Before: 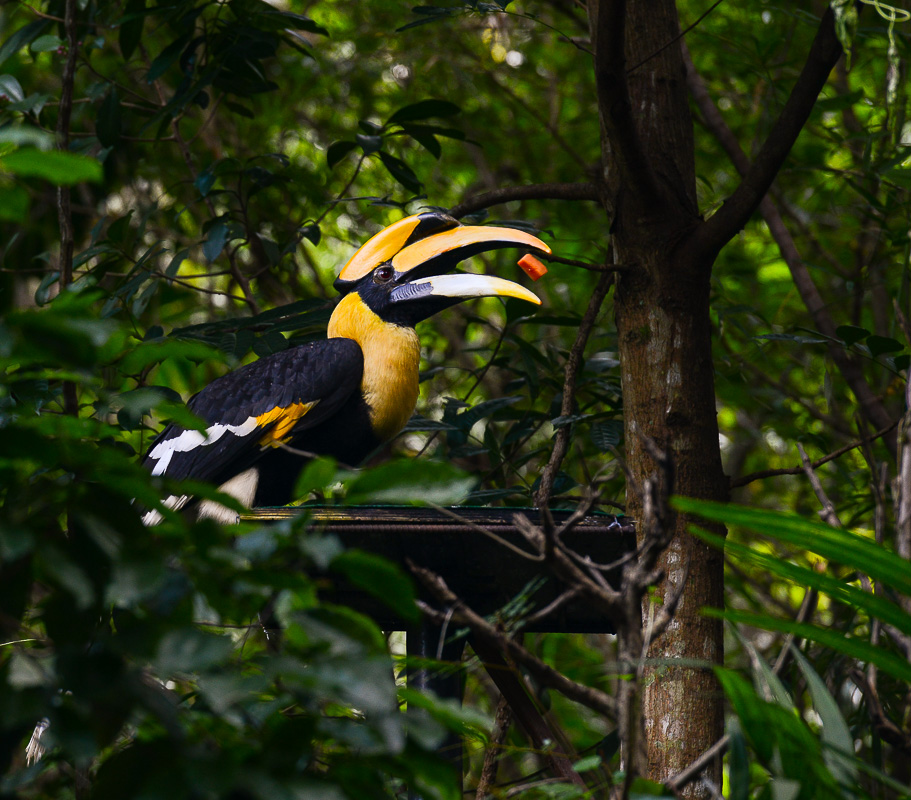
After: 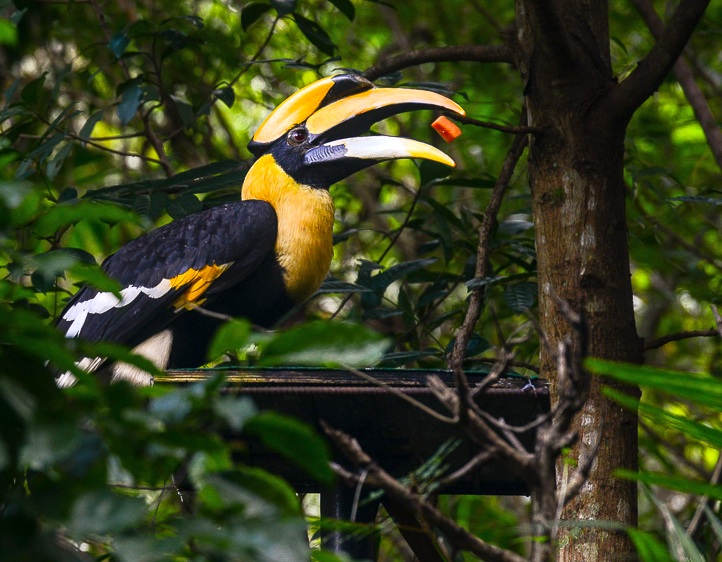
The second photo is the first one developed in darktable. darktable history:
exposure: exposure 0.498 EV, compensate highlight preservation false
crop: left 9.469%, top 17.289%, right 11.241%, bottom 12.343%
local contrast: detail 110%
